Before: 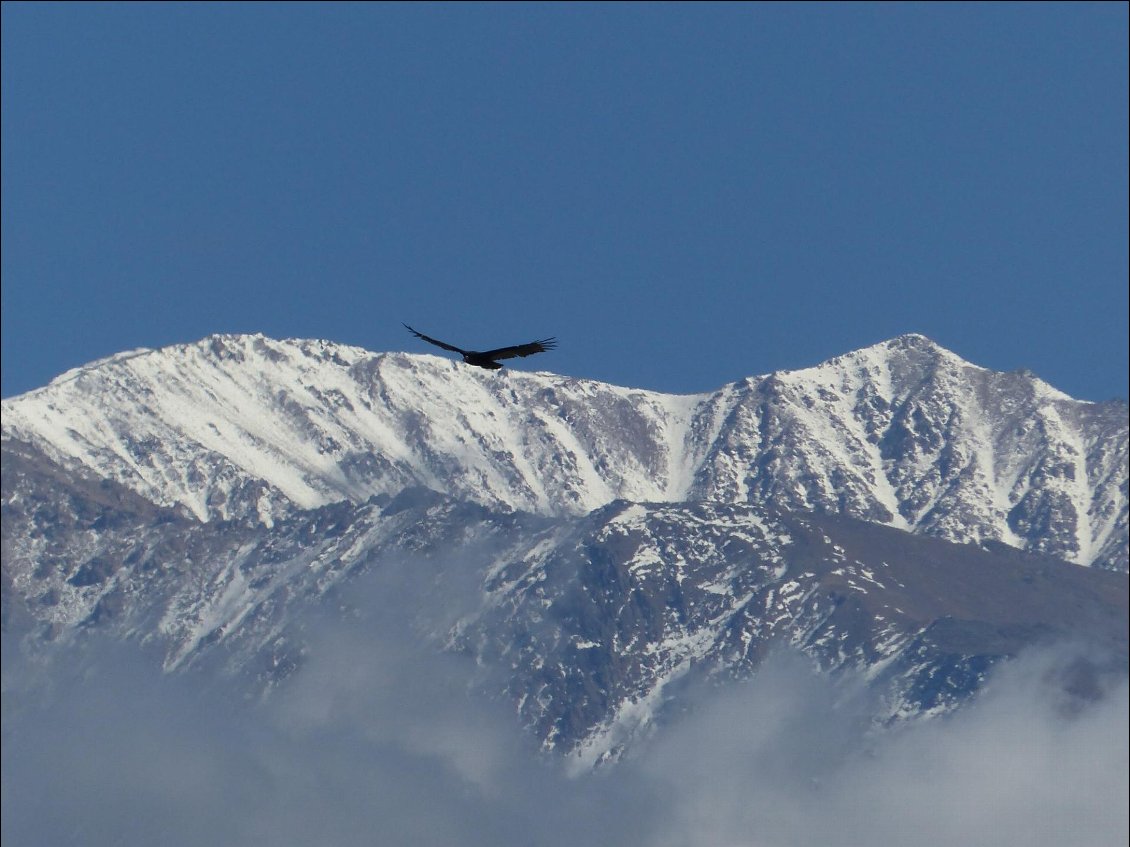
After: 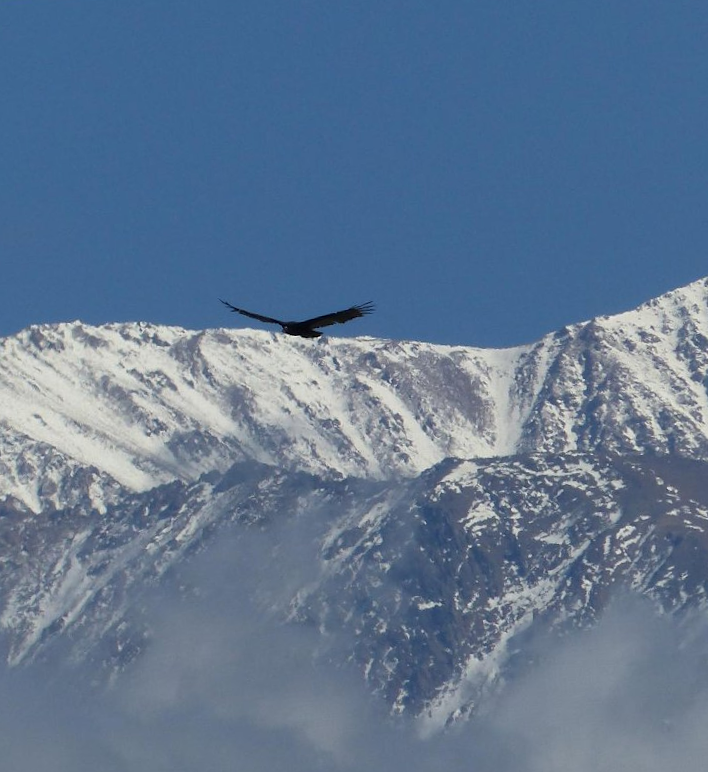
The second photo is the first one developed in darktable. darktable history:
shadows and highlights: radius 125.46, shadows 30.51, highlights -30.51, low approximation 0.01, soften with gaussian
crop and rotate: left 13.537%, right 19.796%
rotate and perspective: rotation -4.57°, crop left 0.054, crop right 0.944, crop top 0.087, crop bottom 0.914
